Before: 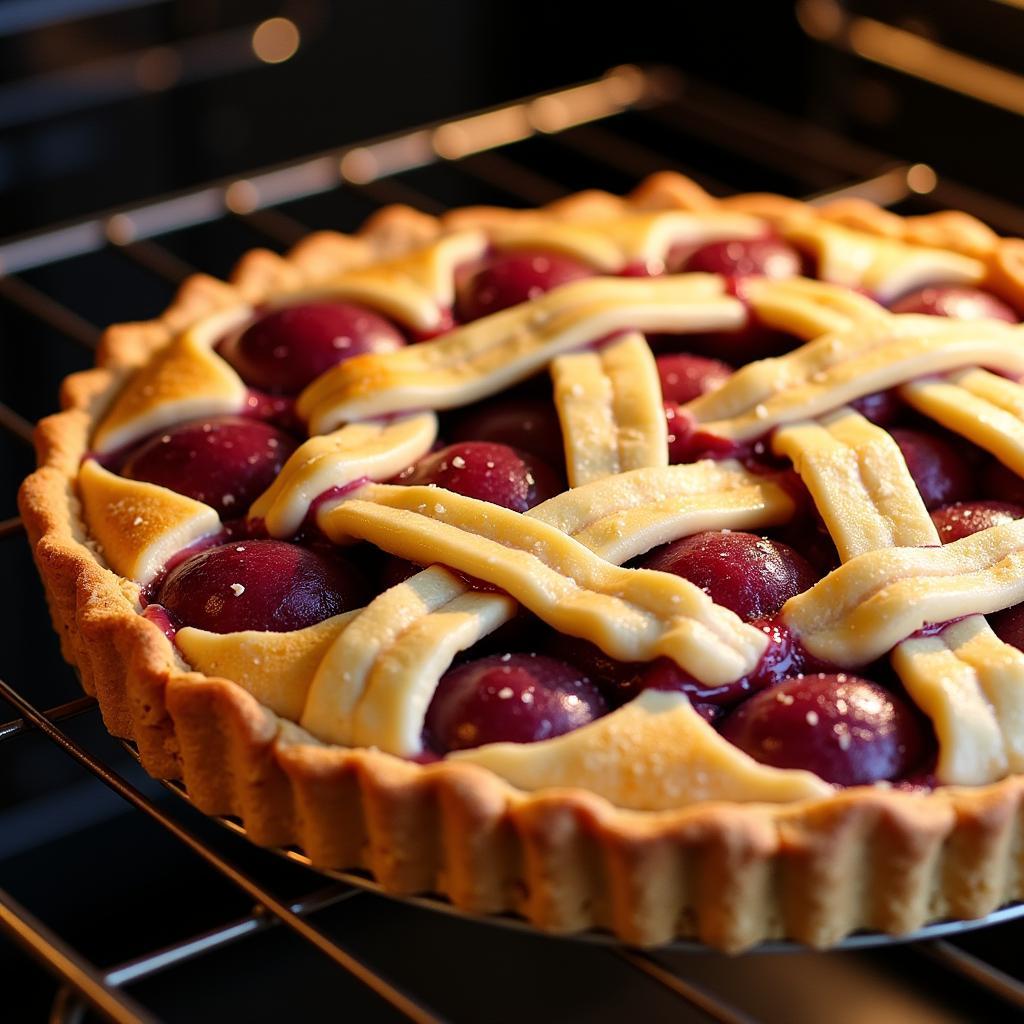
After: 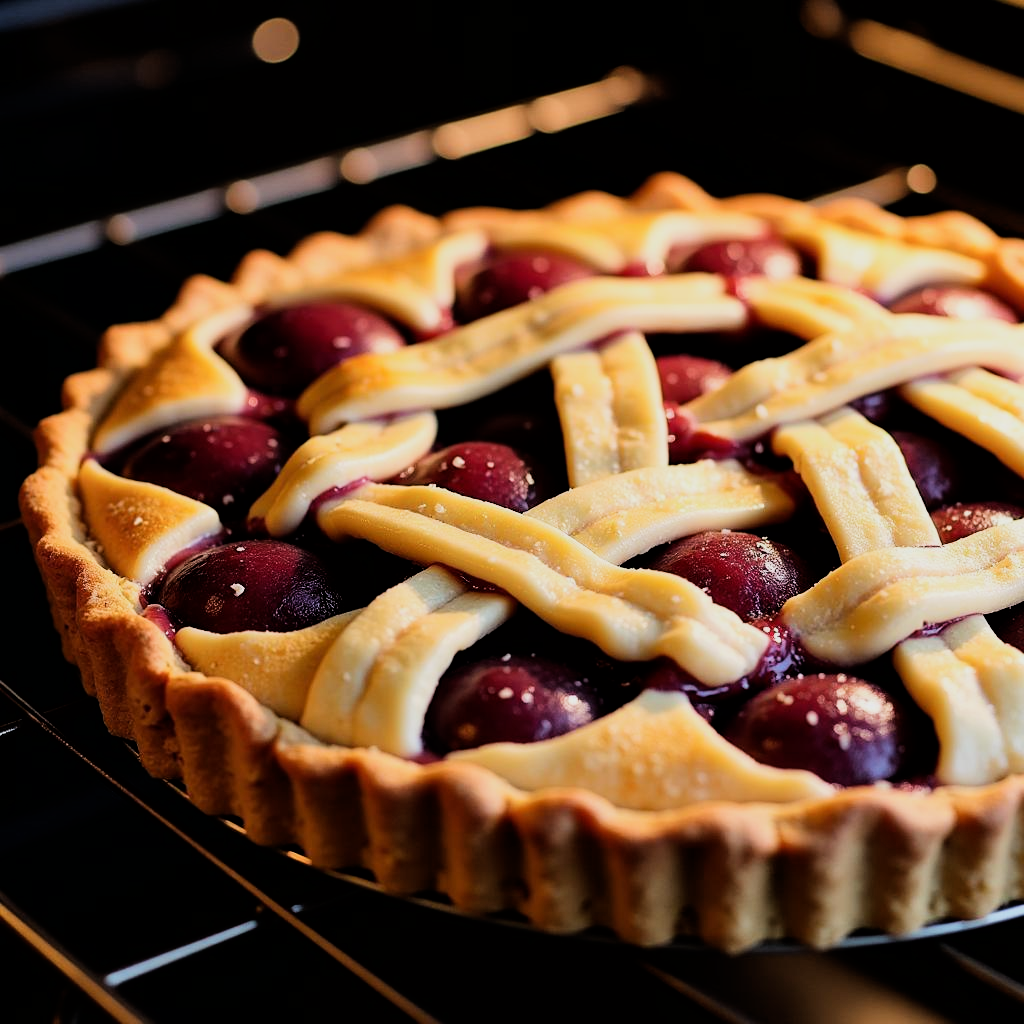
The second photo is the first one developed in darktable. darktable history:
filmic rgb: black relative exposure -5.14 EV, white relative exposure 3.96 EV, hardness 2.9, contrast 1.403, highlights saturation mix -30.36%, iterations of high-quality reconstruction 0
